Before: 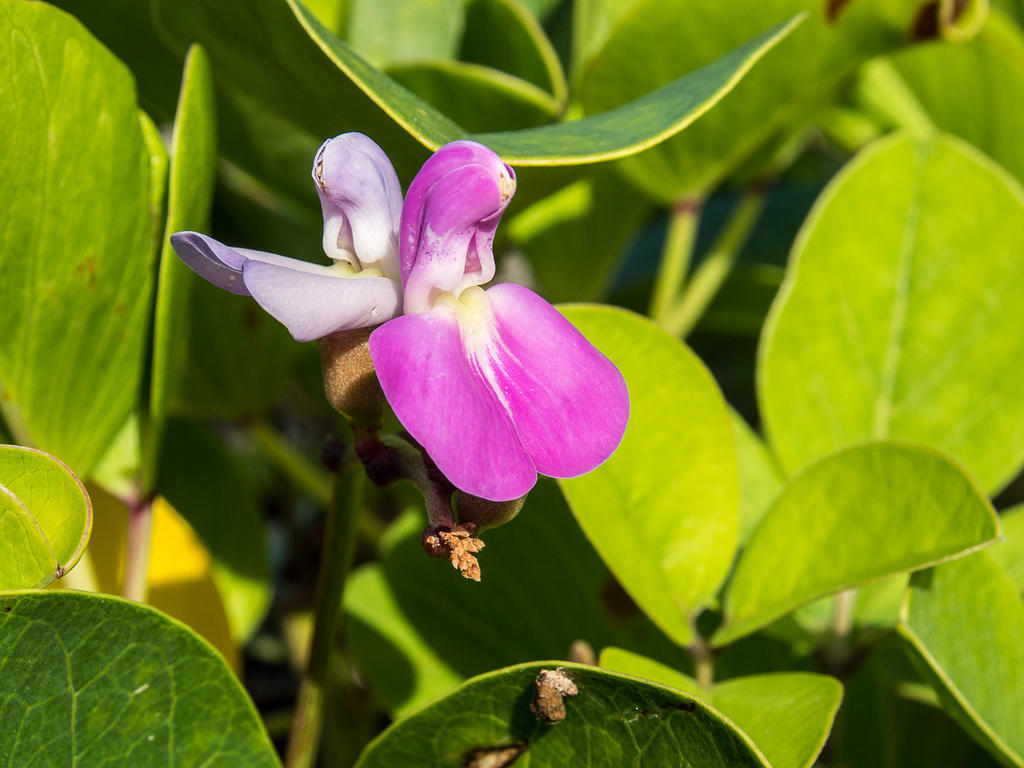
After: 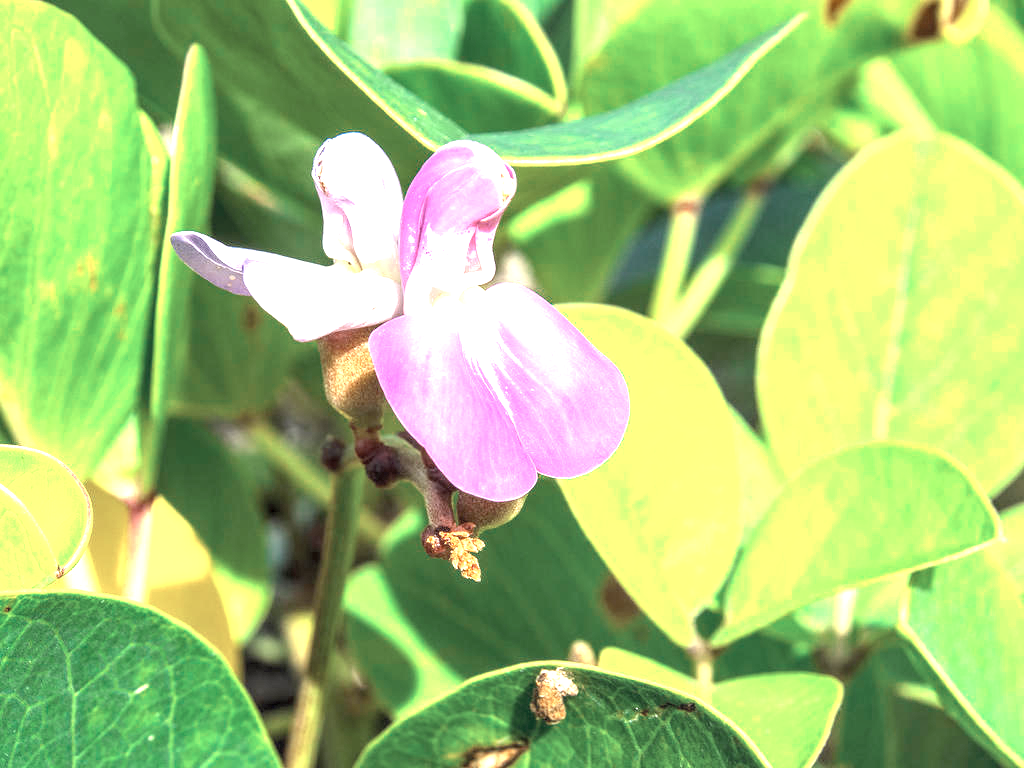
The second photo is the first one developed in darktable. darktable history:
local contrast: on, module defaults
exposure: exposure 1.991 EV, compensate exposure bias true, compensate highlight preservation false
color zones: curves: ch0 [(0, 0.5) (0.125, 0.4) (0.25, 0.5) (0.375, 0.4) (0.5, 0.4) (0.625, 0.35) (0.75, 0.35) (0.875, 0.5)]; ch1 [(0, 0.35) (0.125, 0.45) (0.25, 0.35) (0.375, 0.35) (0.5, 0.35) (0.625, 0.35) (0.75, 0.45) (0.875, 0.35)]; ch2 [(0, 0.6) (0.125, 0.5) (0.25, 0.5) (0.375, 0.6) (0.5, 0.6) (0.625, 0.5) (0.75, 0.5) (0.875, 0.5)]
contrast brightness saturation: brightness 0.141
color calibration: illuminant same as pipeline (D50), adaptation XYZ, x 0.346, y 0.357, temperature 5009.94 K
